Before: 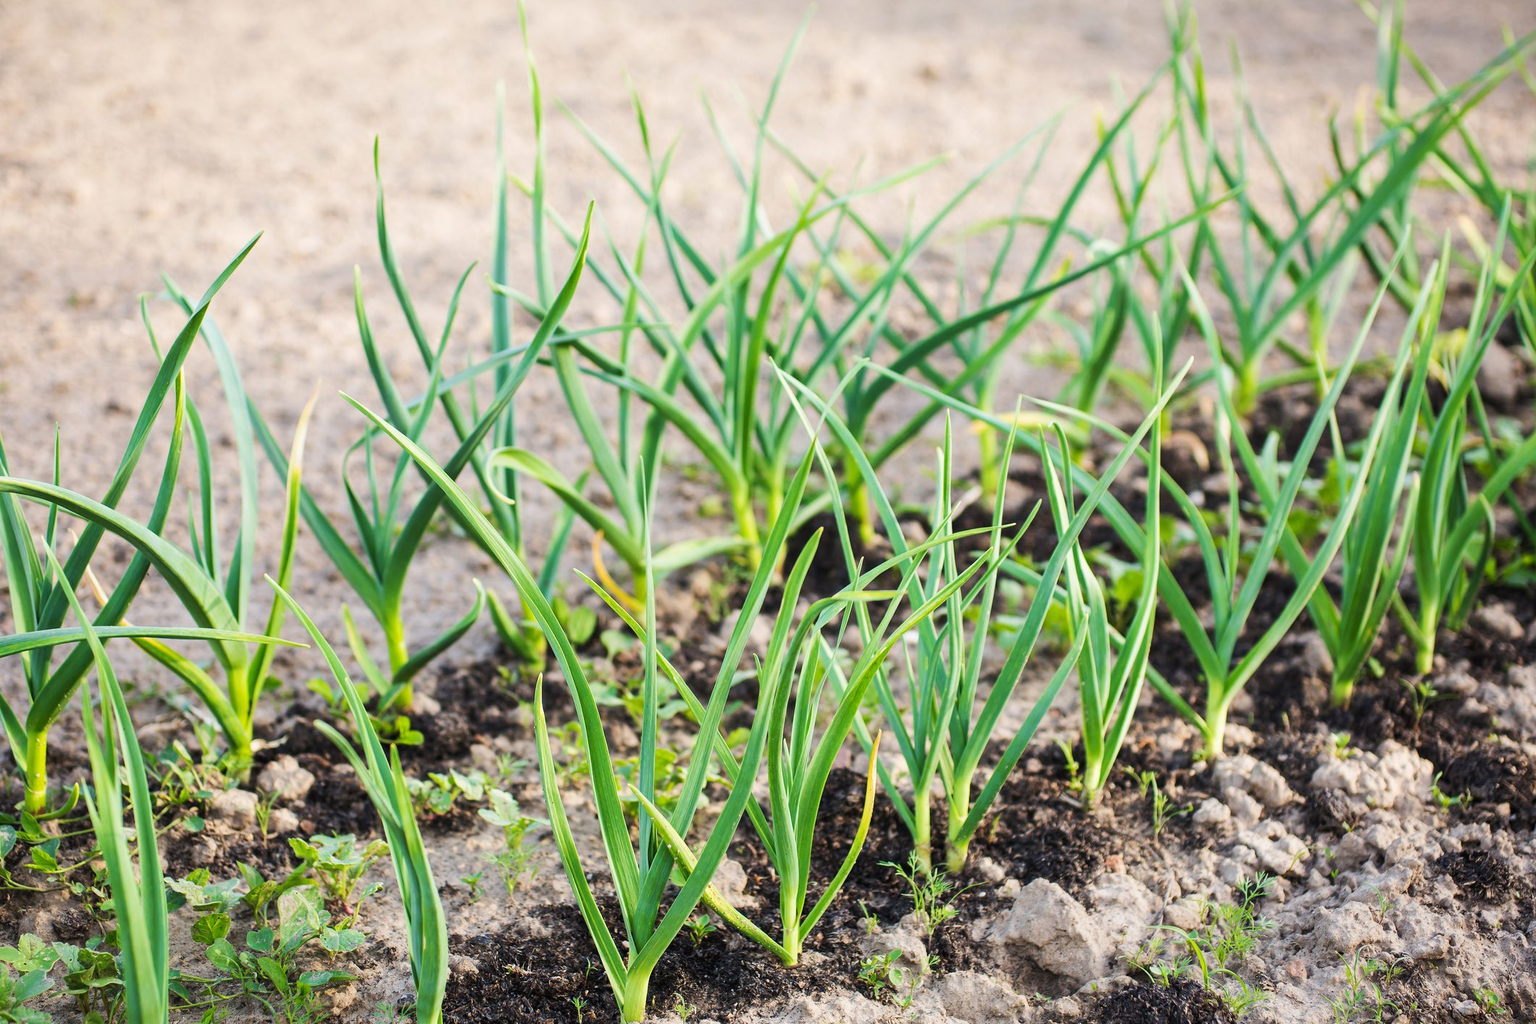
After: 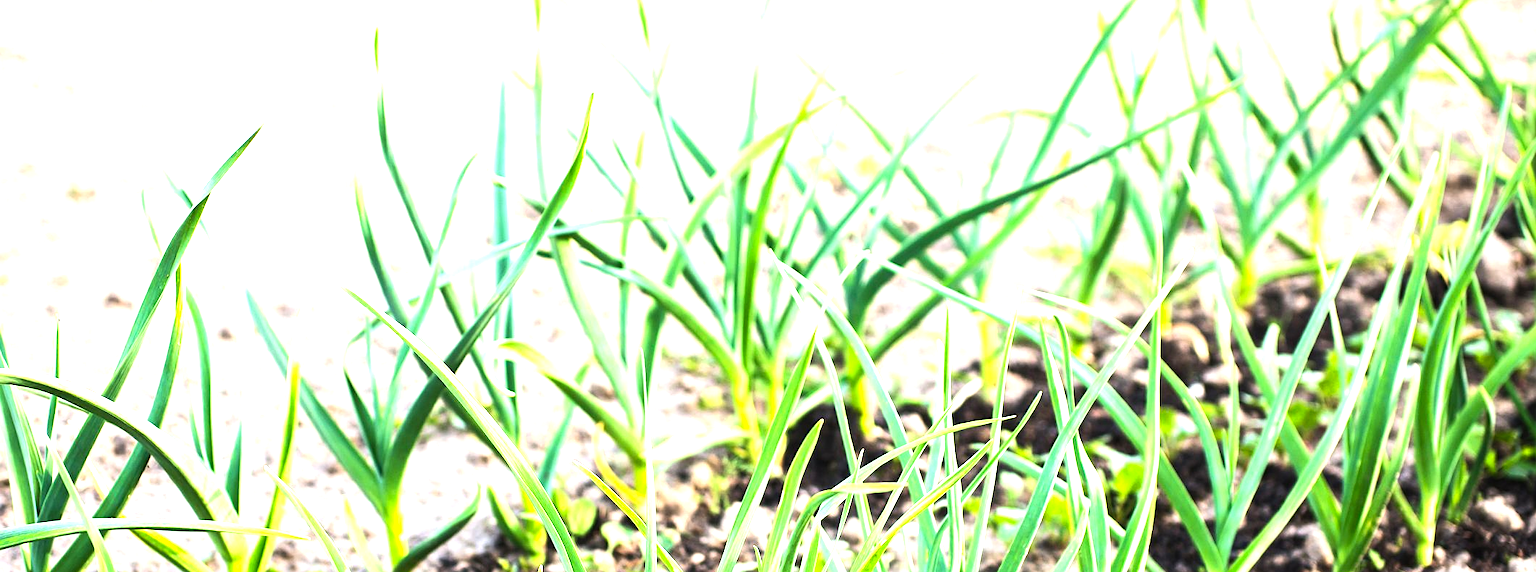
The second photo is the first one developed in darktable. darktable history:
sharpen: amount 0.216
crop and rotate: top 10.567%, bottom 33.542%
tone equalizer: -8 EV -0.443 EV, -7 EV -0.417 EV, -6 EV -0.369 EV, -5 EV -0.251 EV, -3 EV 0.255 EV, -2 EV 0.336 EV, -1 EV 0.383 EV, +0 EV 0.394 EV, edges refinement/feathering 500, mask exposure compensation -1.57 EV, preserve details no
levels: levels [0, 0.374, 0.749]
